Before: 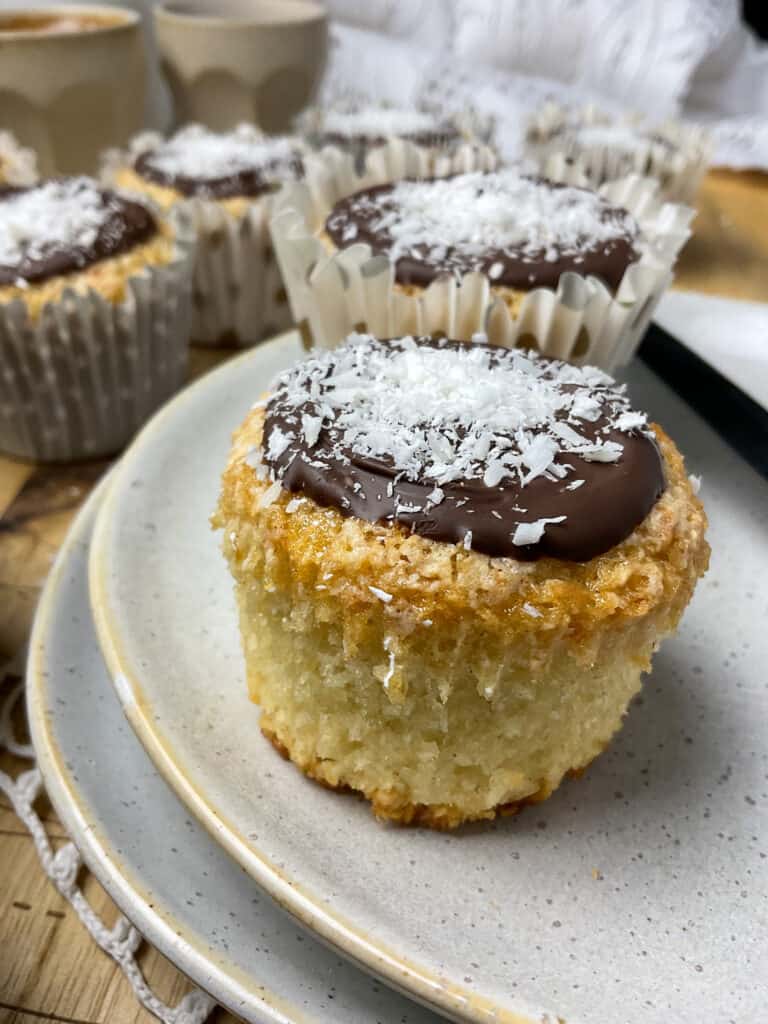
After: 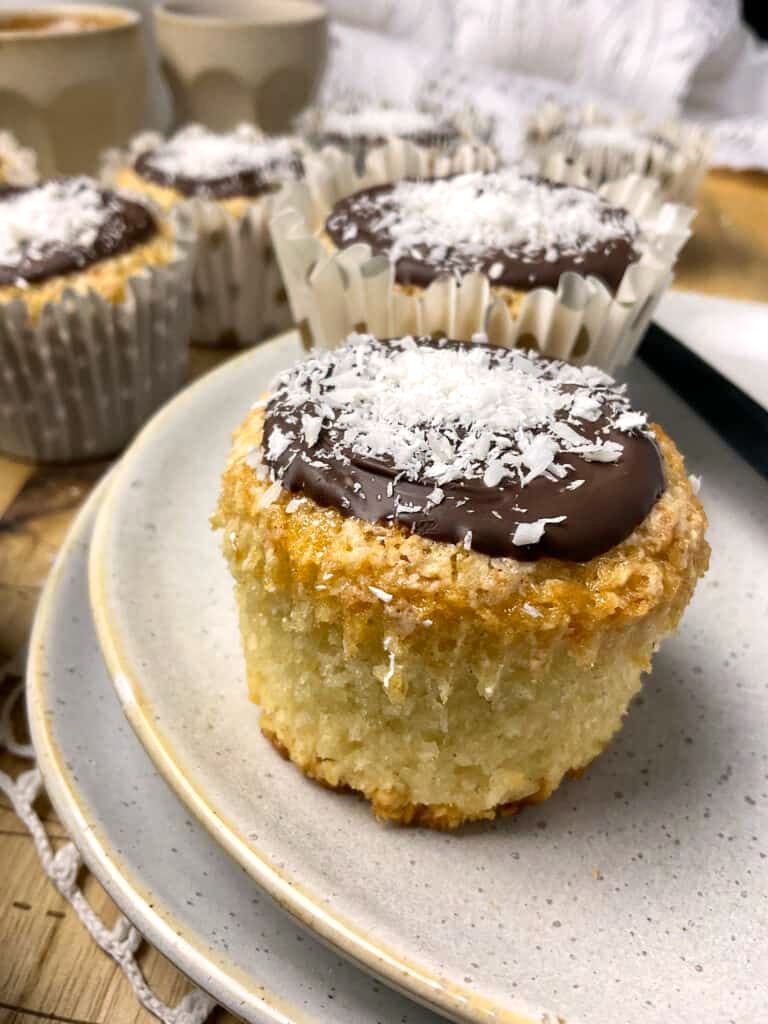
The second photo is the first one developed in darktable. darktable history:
color correction: highlights a* 3.84, highlights b* 5.07
exposure: exposure 0.2 EV, compensate highlight preservation false
